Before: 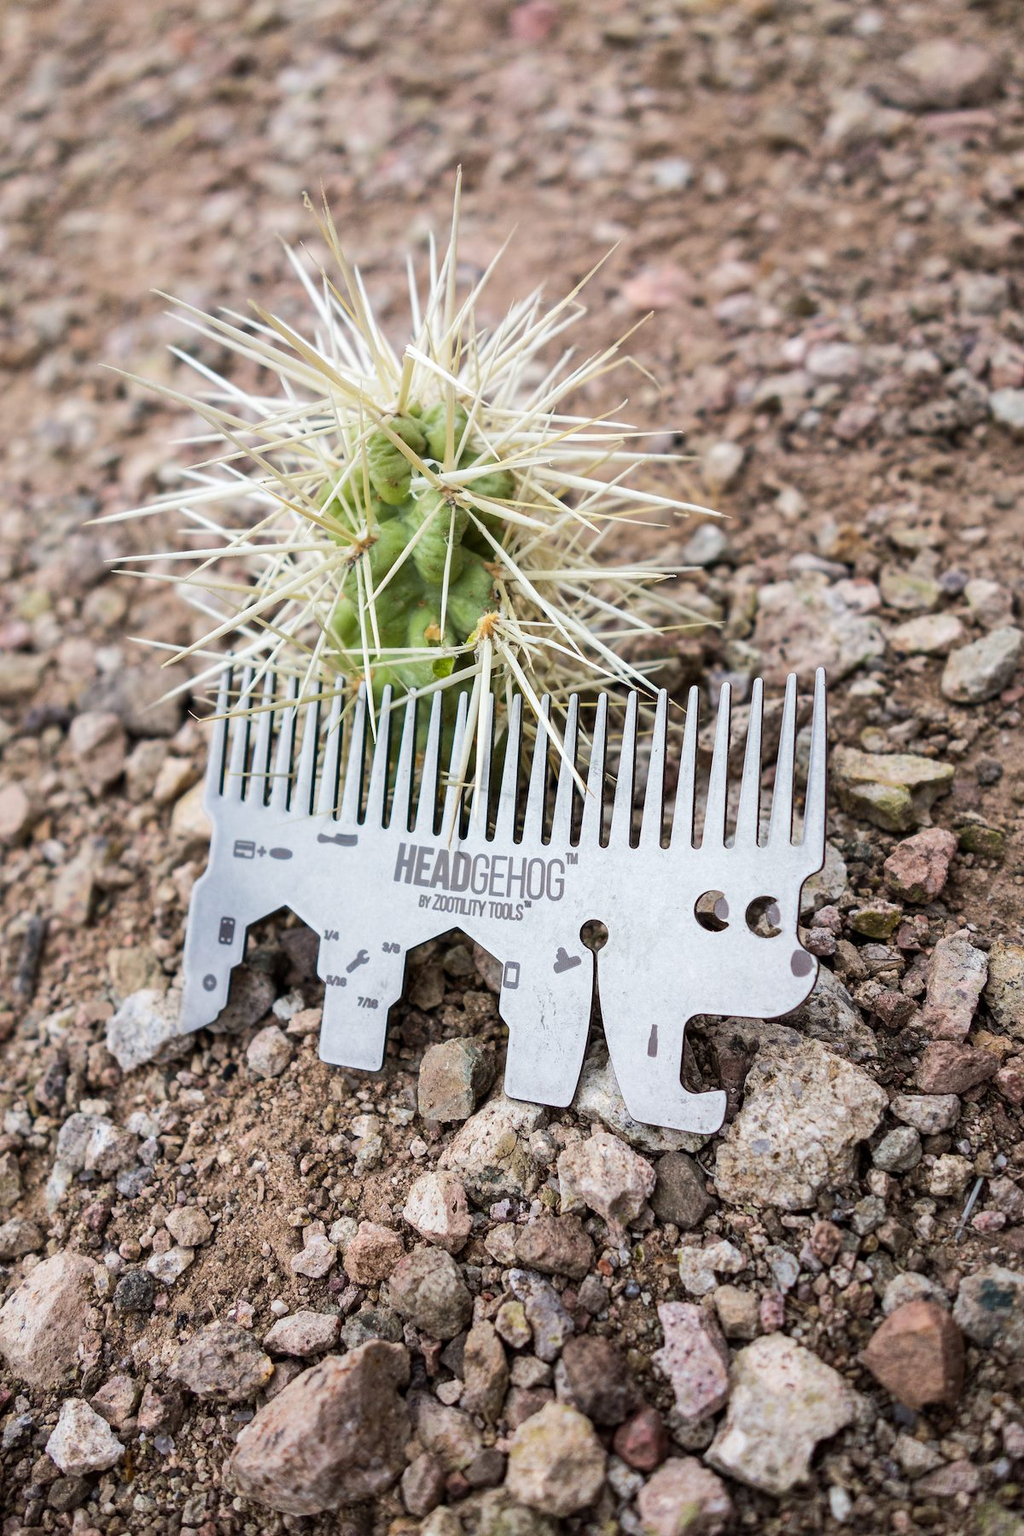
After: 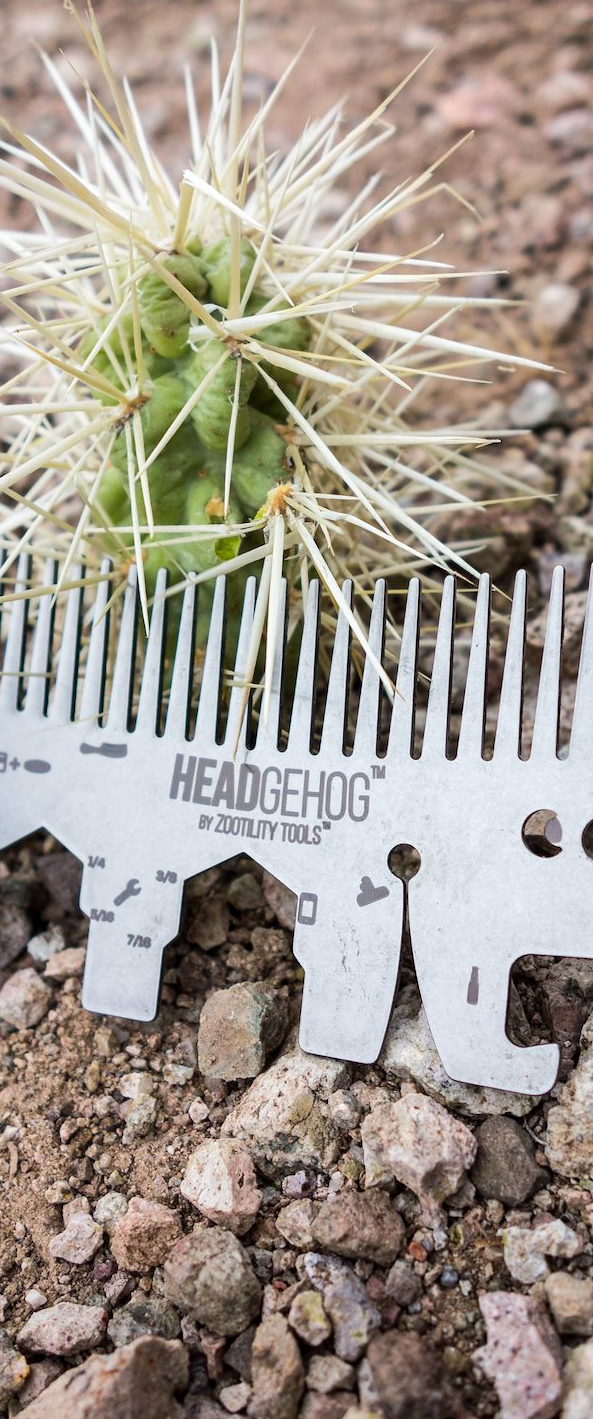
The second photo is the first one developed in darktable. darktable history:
crop and rotate: angle 0.021°, left 24.329%, top 13.023%, right 26.15%, bottom 8.054%
